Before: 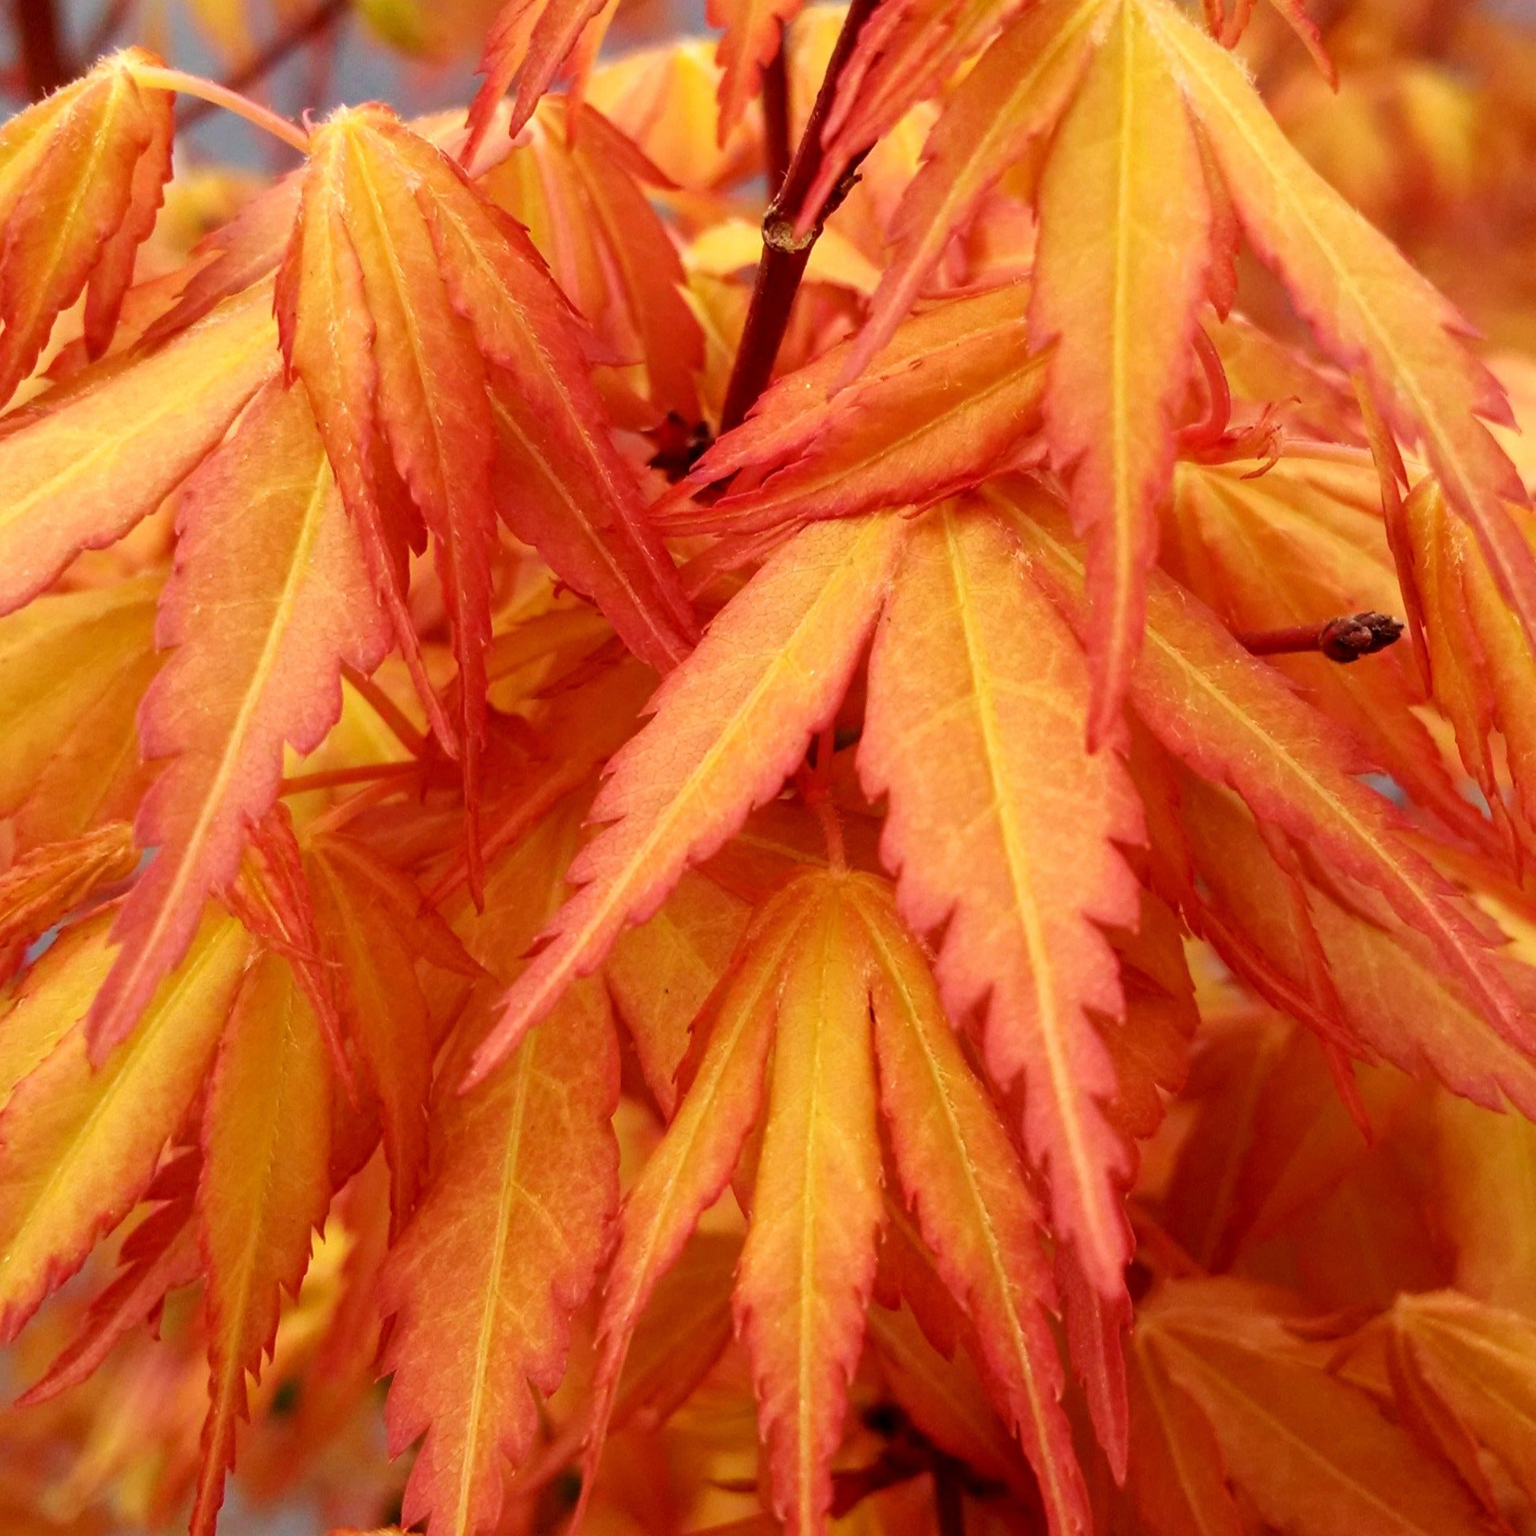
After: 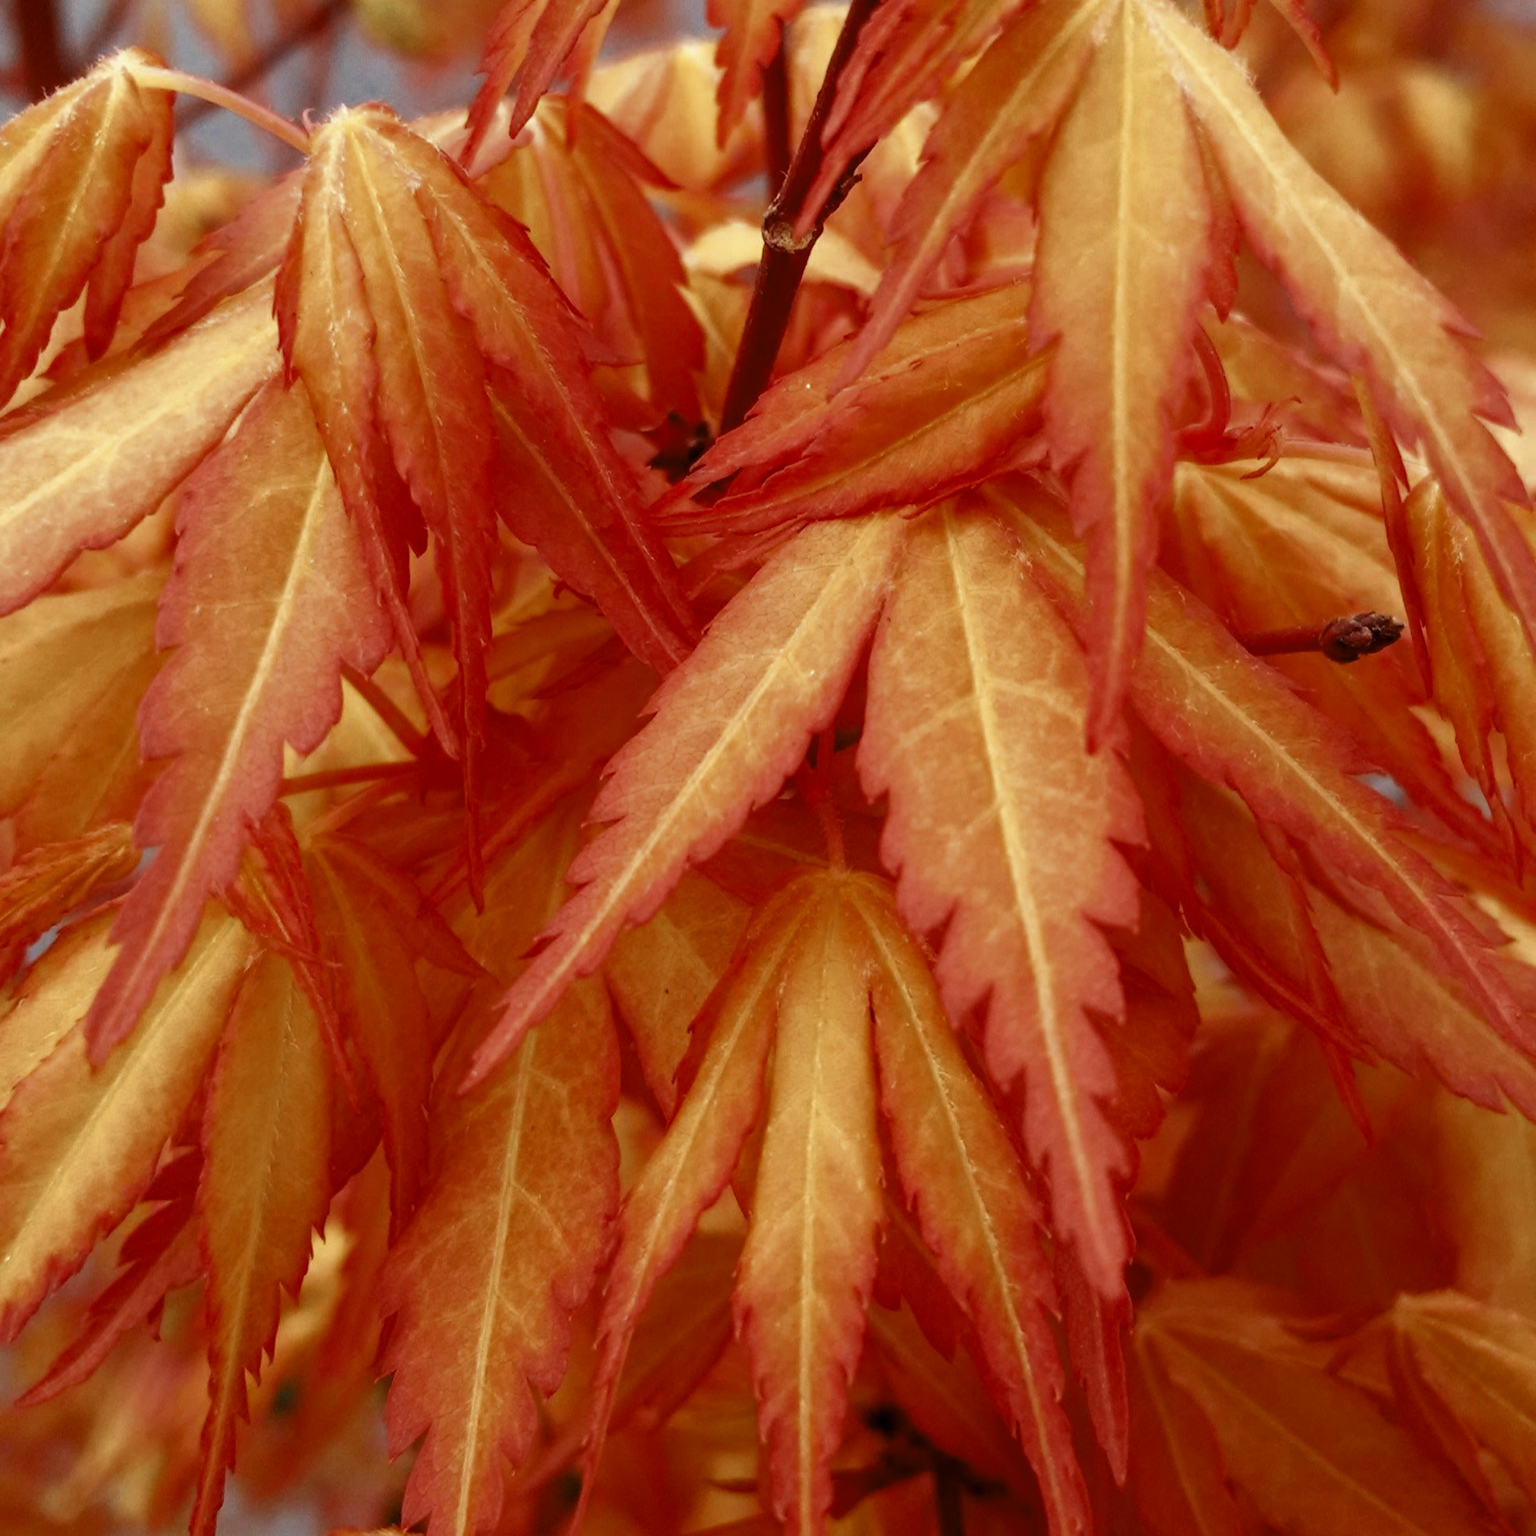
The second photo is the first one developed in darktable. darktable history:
color zones: curves: ch0 [(0, 0.5) (0.125, 0.4) (0.25, 0.5) (0.375, 0.4) (0.5, 0.4) (0.625, 0.35) (0.75, 0.35) (0.875, 0.5)]; ch1 [(0, 0.35) (0.125, 0.45) (0.25, 0.35) (0.375, 0.35) (0.5, 0.35) (0.625, 0.35) (0.75, 0.45) (0.875, 0.35)]; ch2 [(0, 0.6) (0.125, 0.5) (0.25, 0.5) (0.375, 0.6) (0.5, 0.6) (0.625, 0.5) (0.75, 0.5) (0.875, 0.5)], mix 25.75%
